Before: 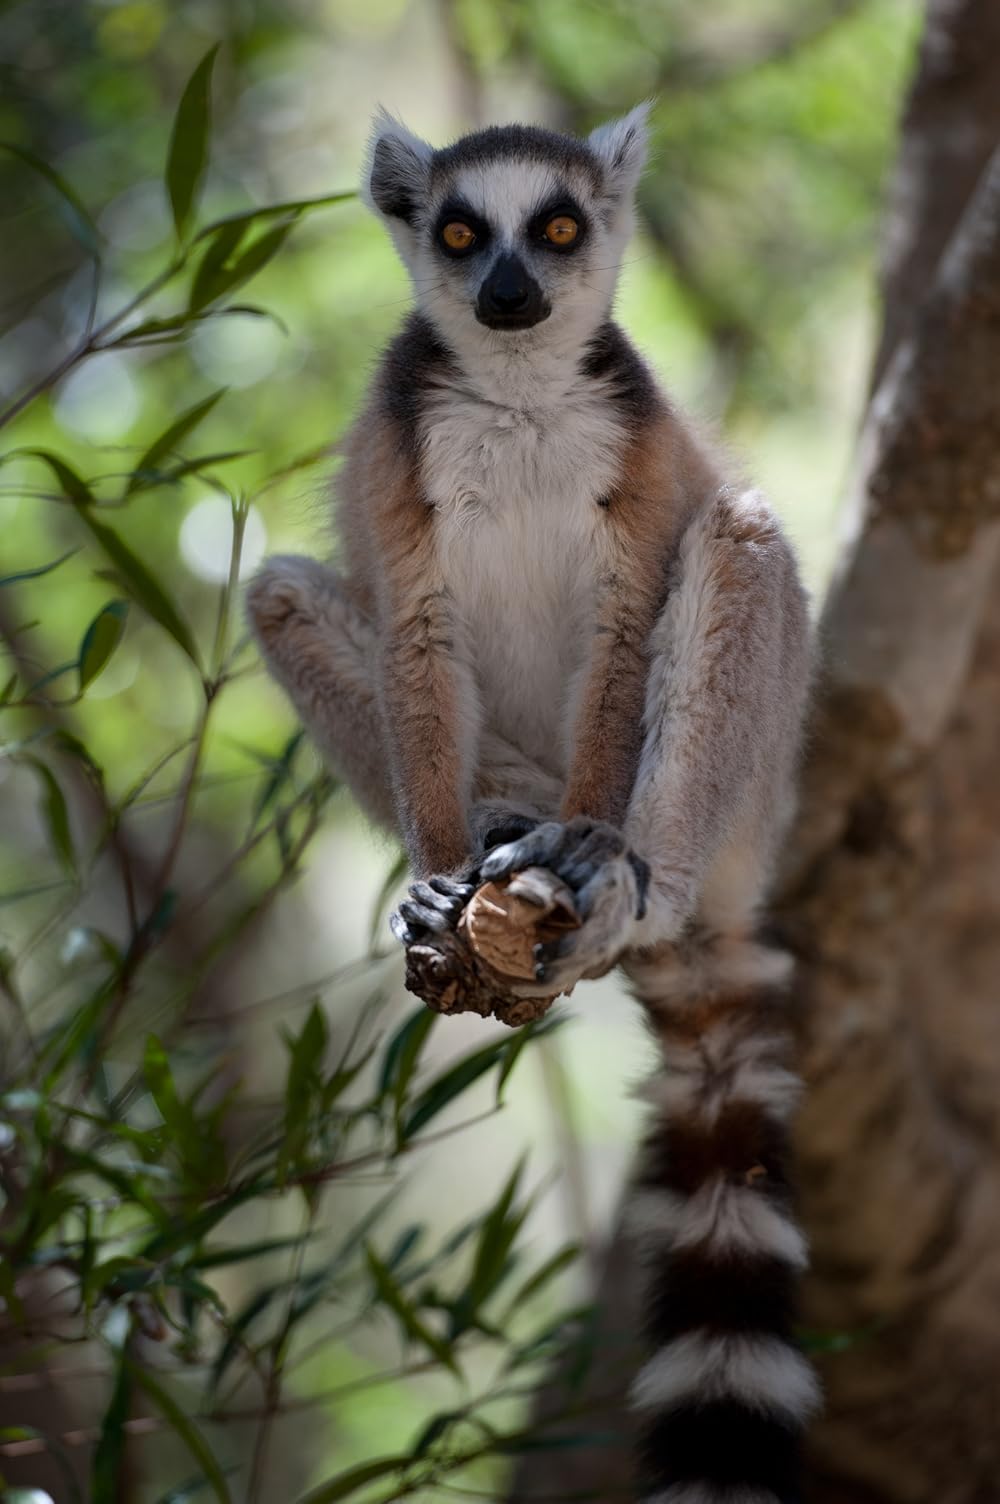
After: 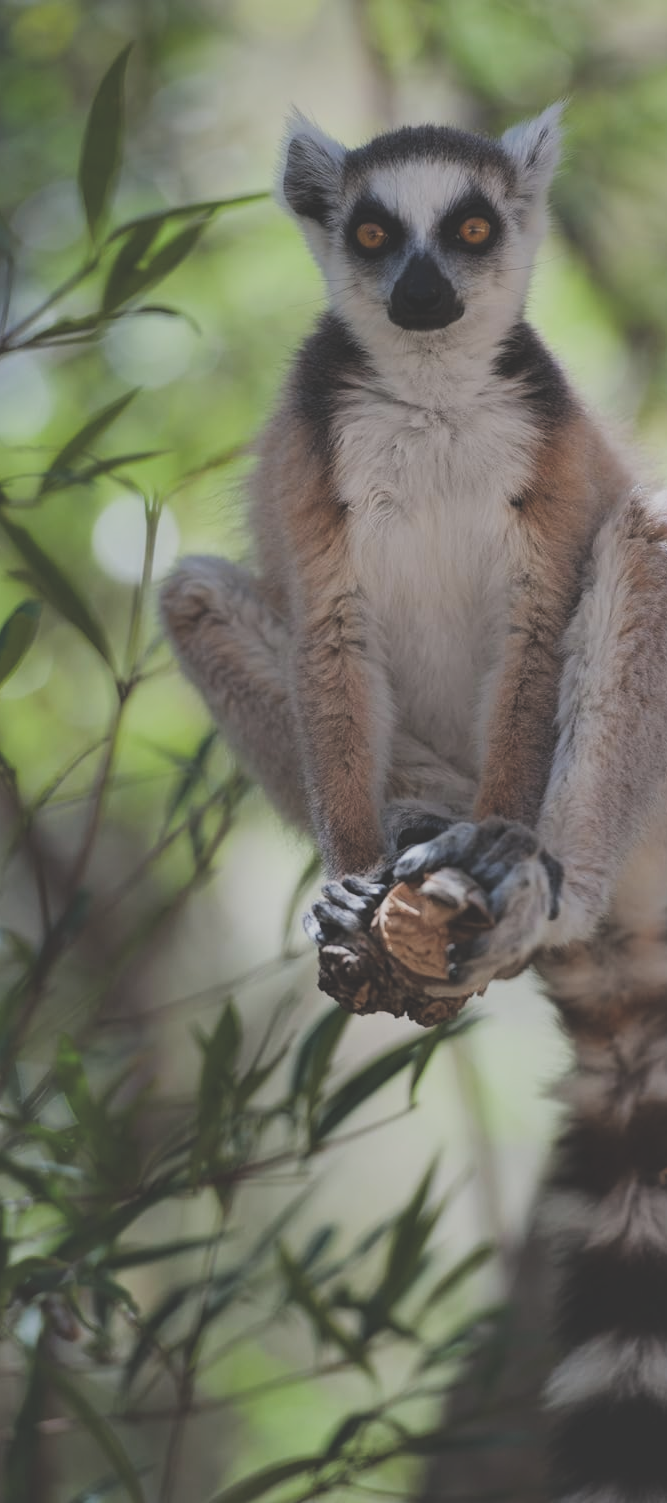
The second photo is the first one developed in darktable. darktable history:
crop and rotate: left 8.788%, right 24.501%
exposure: black level correction -0.039, exposure 0.062 EV, compensate highlight preservation false
shadows and highlights: shadows 37.35, highlights -26.75, soften with gaussian
filmic rgb: black relative exposure -7.24 EV, white relative exposure 5.07 EV, hardness 3.22
